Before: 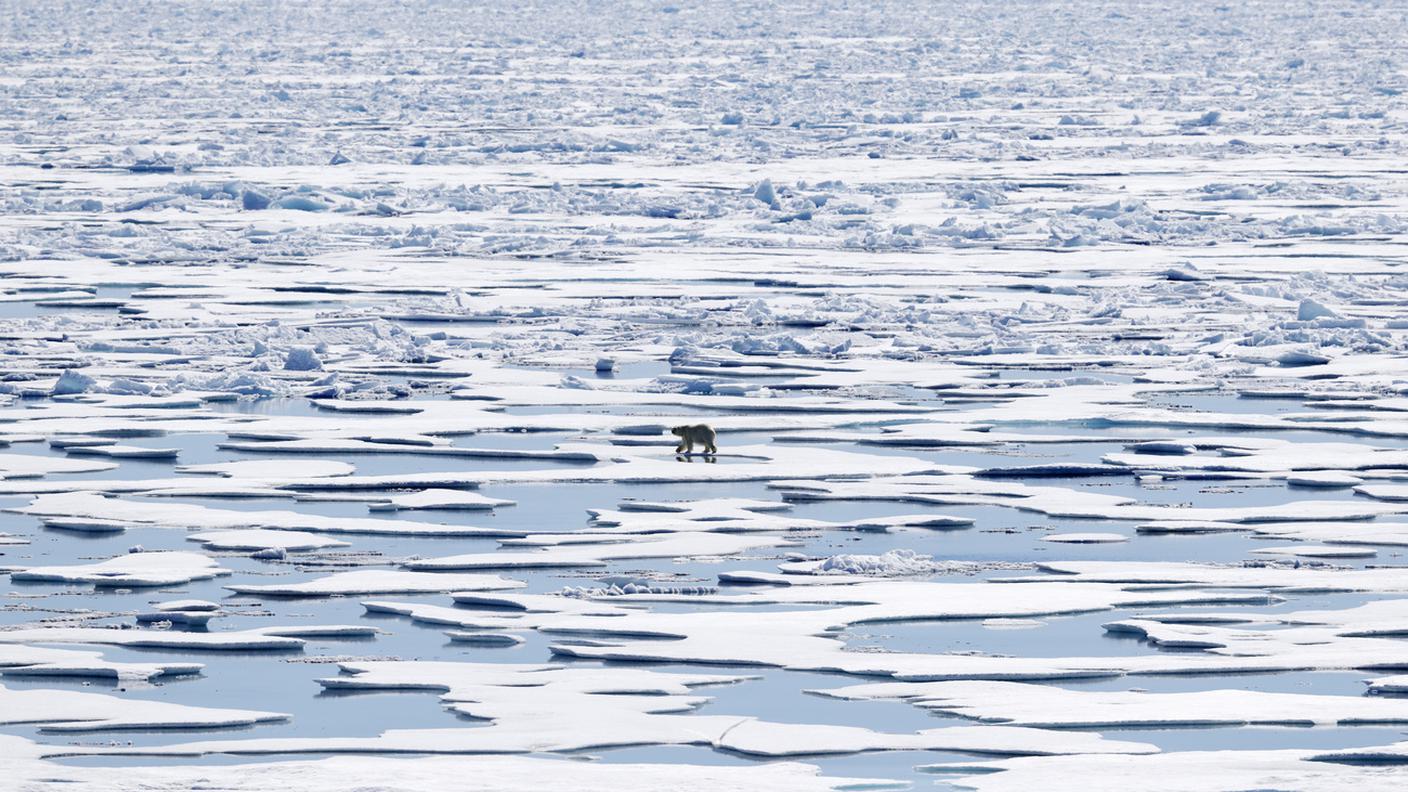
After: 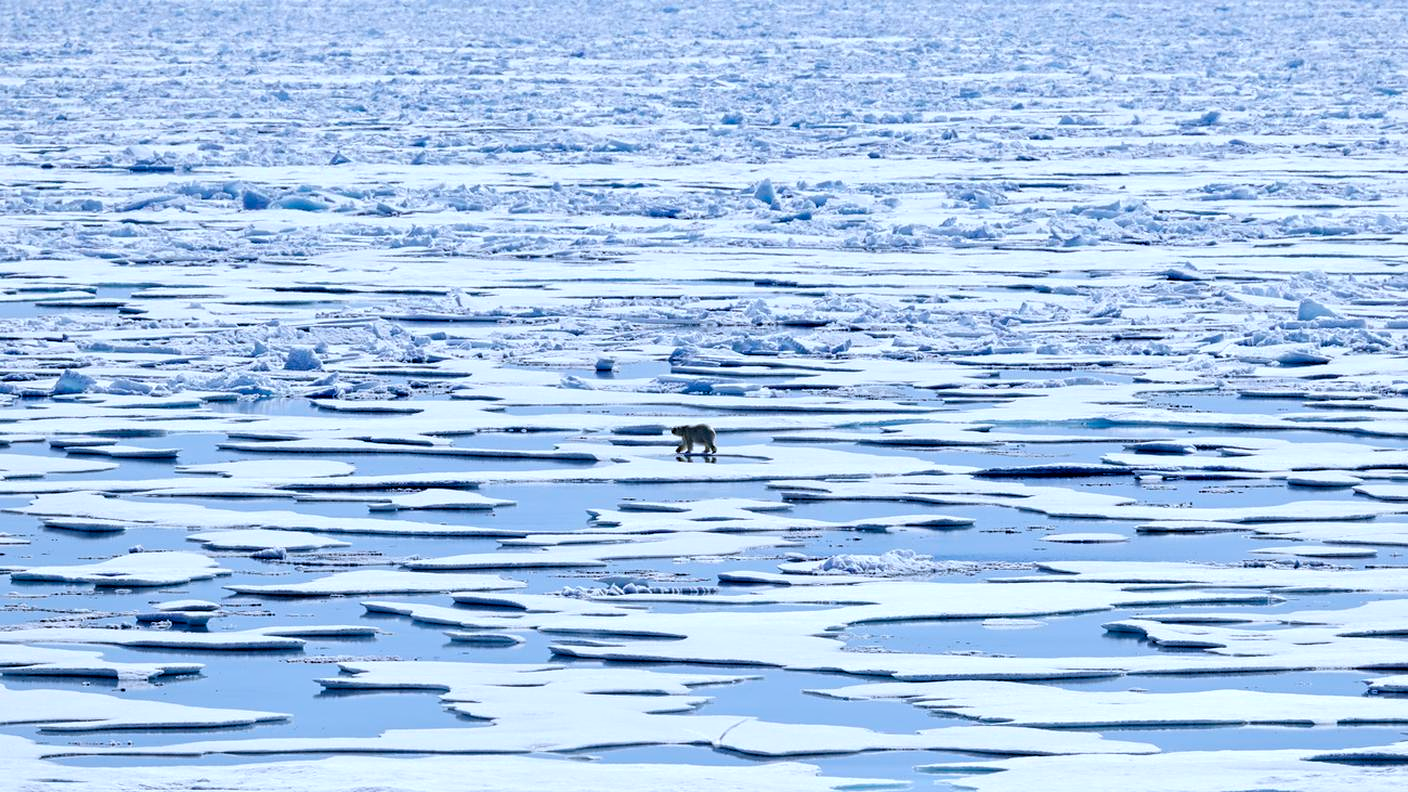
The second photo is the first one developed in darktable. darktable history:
exposure: black level correction 0.007, compensate exposure bias true, compensate highlight preservation false
color balance rgb: perceptual saturation grading › global saturation 29.438%
contrast equalizer: octaves 7, y [[0.502, 0.505, 0.512, 0.529, 0.564, 0.588], [0.5 ×6], [0.502, 0.505, 0.512, 0.529, 0.564, 0.588], [0, 0.001, 0.001, 0.004, 0.008, 0.011], [0, 0.001, 0.001, 0.004, 0.008, 0.011]]
color calibration: x 0.372, y 0.386, temperature 4284.9 K
